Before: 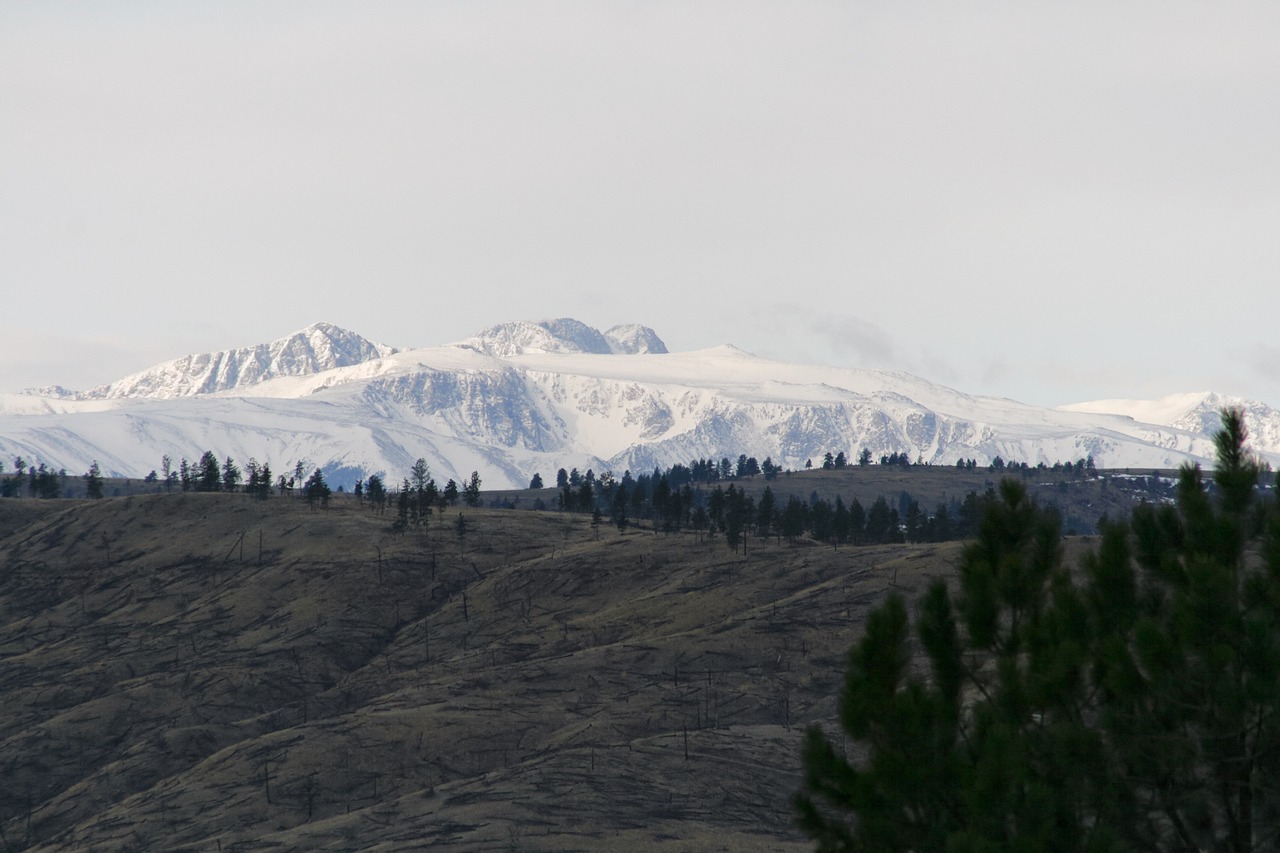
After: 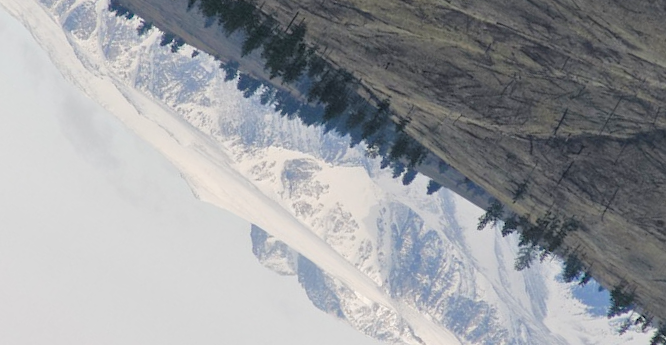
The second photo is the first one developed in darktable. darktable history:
crop and rotate: angle 146.88°, left 9.089%, top 15.597%, right 4.598%, bottom 17.18%
tone equalizer: -7 EV 0.149 EV, -6 EV 0.561 EV, -5 EV 1.17 EV, -4 EV 1.34 EV, -3 EV 1.12 EV, -2 EV 0.6 EV, -1 EV 0.156 EV, mask exposure compensation -0.496 EV
